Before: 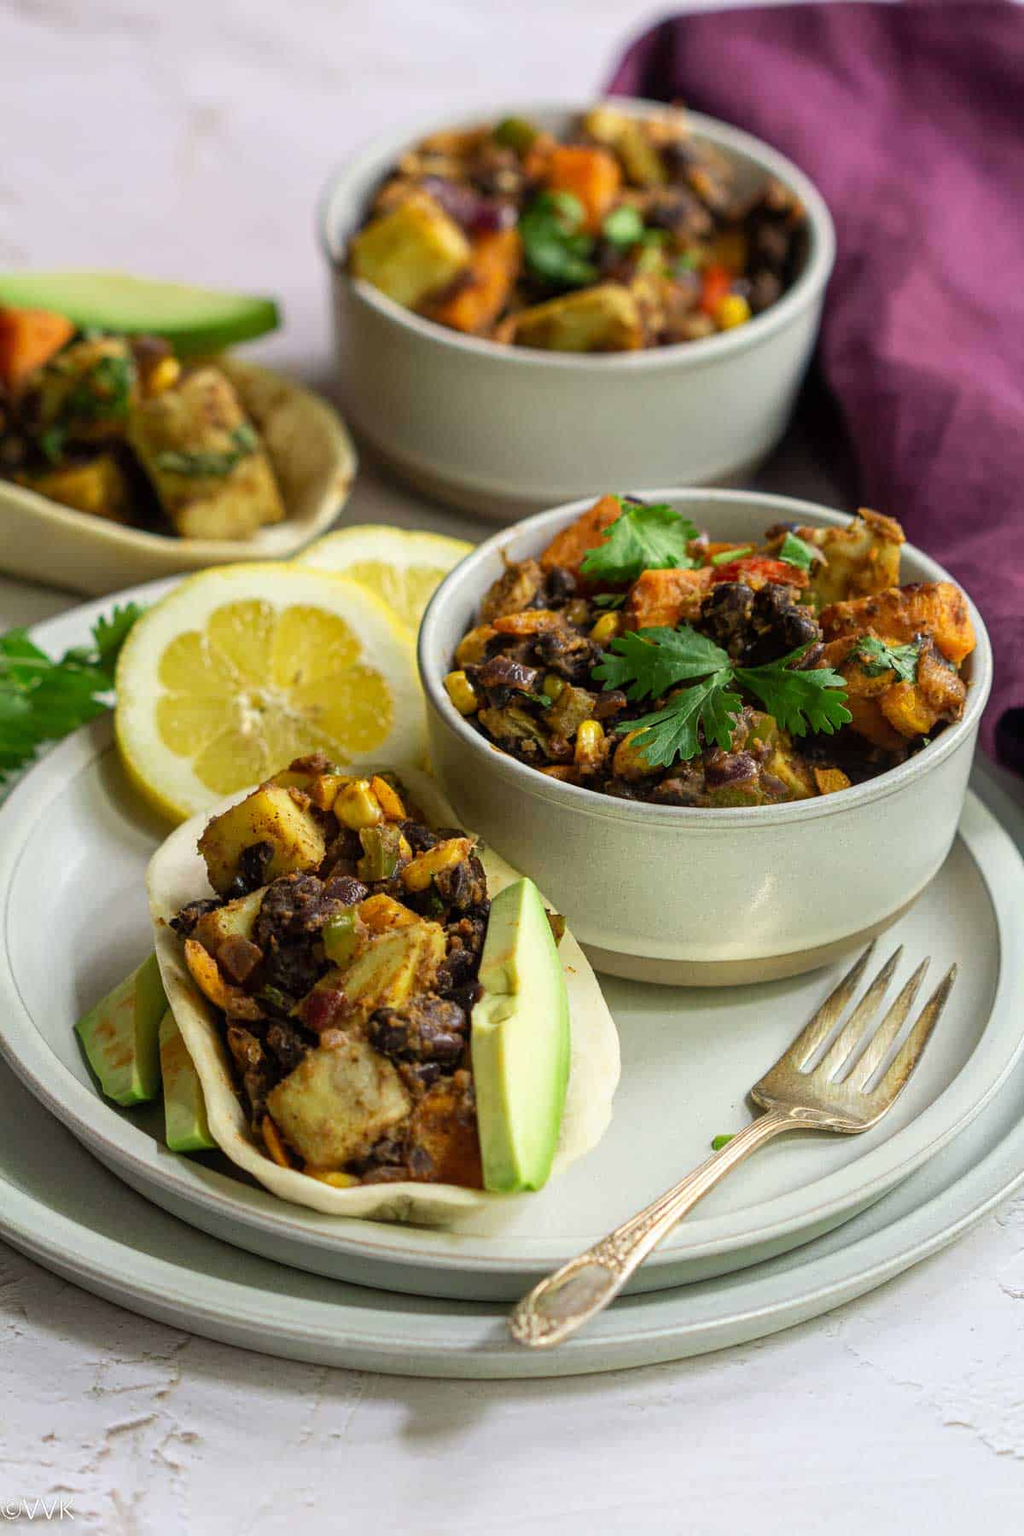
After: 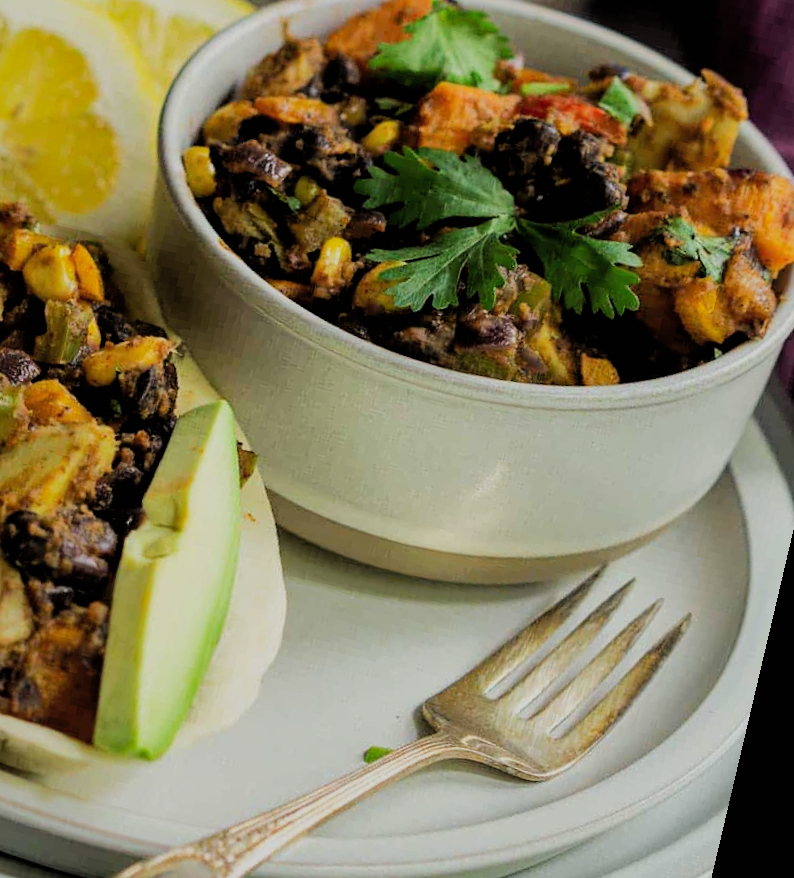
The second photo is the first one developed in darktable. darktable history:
crop: left 35.03%, top 36.625%, right 14.663%, bottom 20.057%
rotate and perspective: rotation 13.27°, automatic cropping off
filmic rgb: black relative exposure -5 EV, hardness 2.88, contrast 1.2, highlights saturation mix -30%
shadows and highlights: shadows 30
